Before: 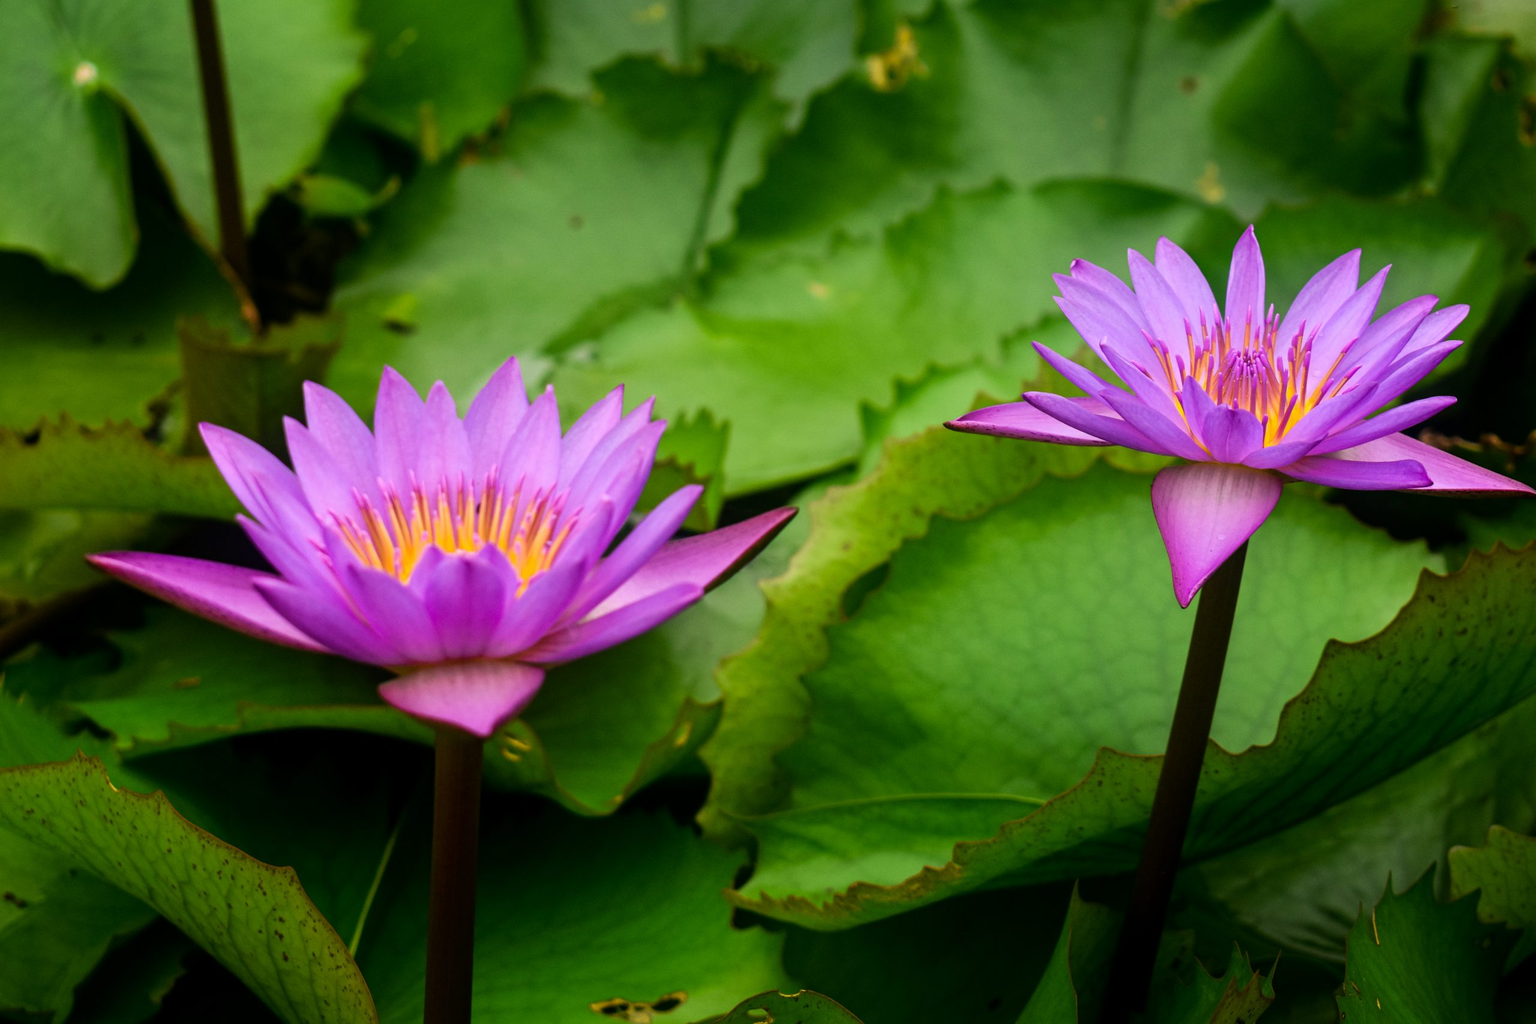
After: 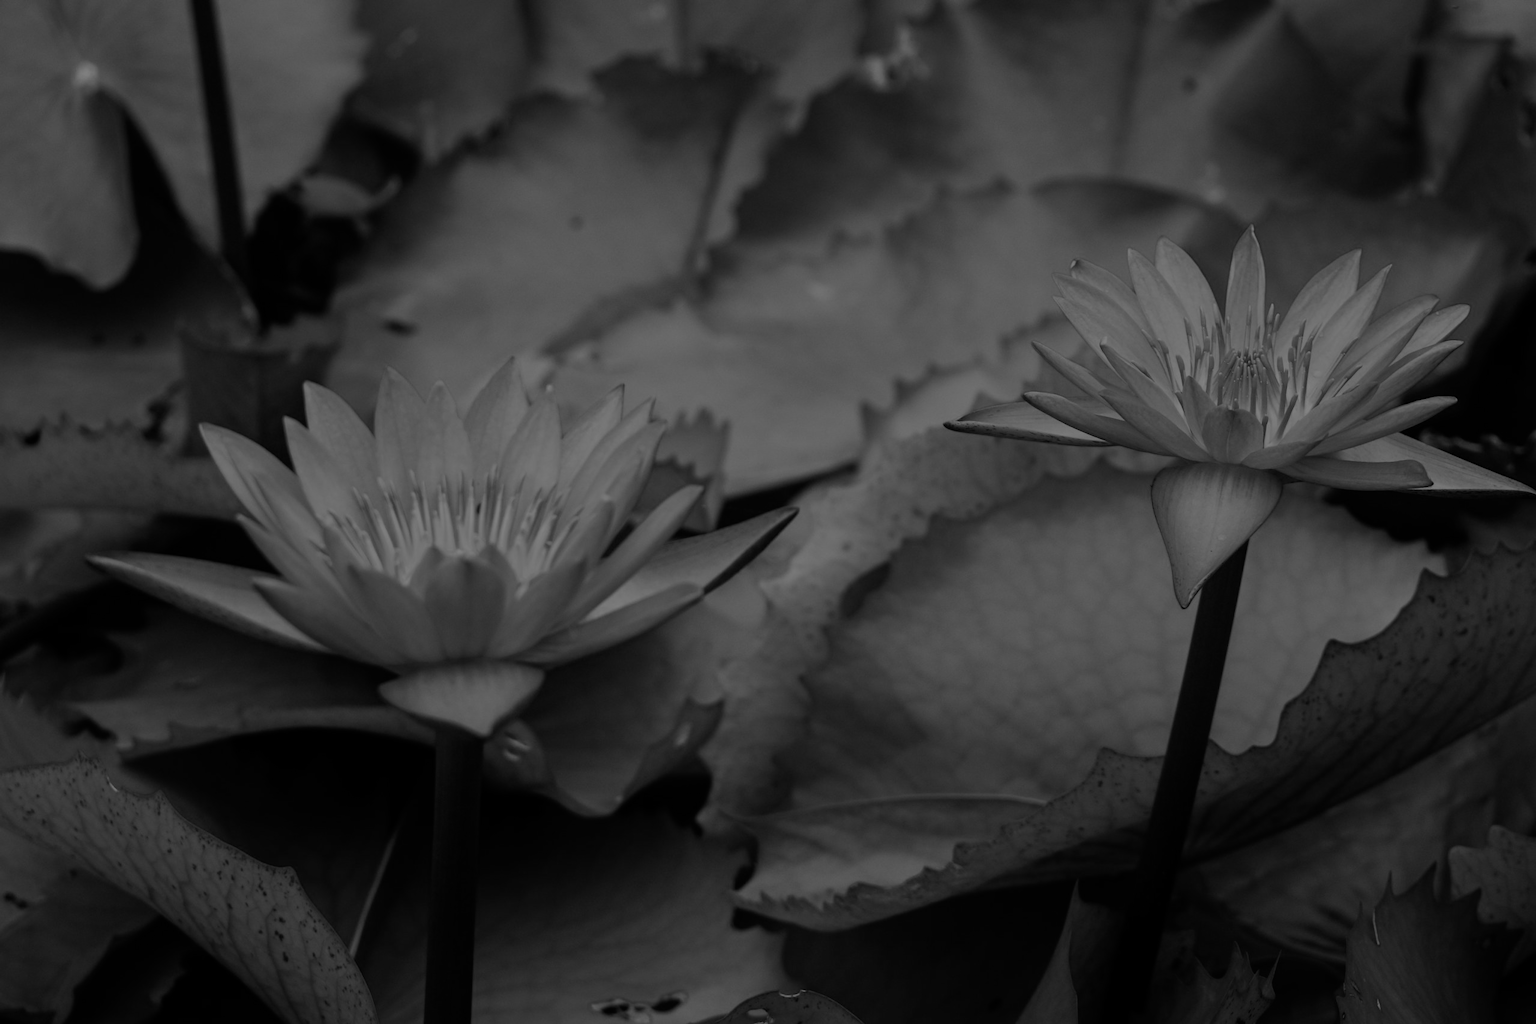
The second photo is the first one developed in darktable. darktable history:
monochrome: a -4.13, b 5.16, size 1
exposure: exposure -1.468 EV, compensate highlight preservation false
